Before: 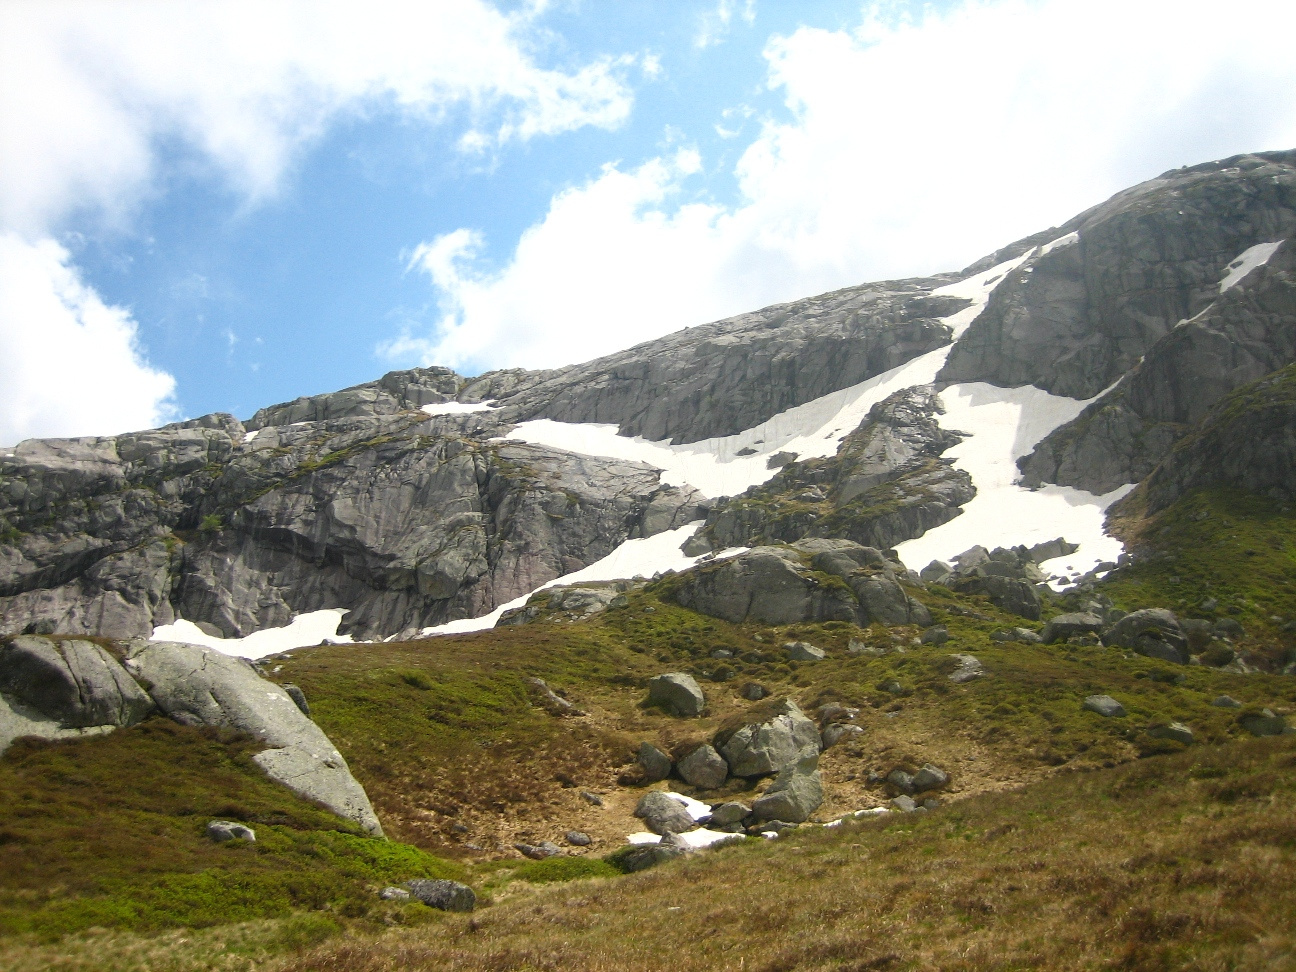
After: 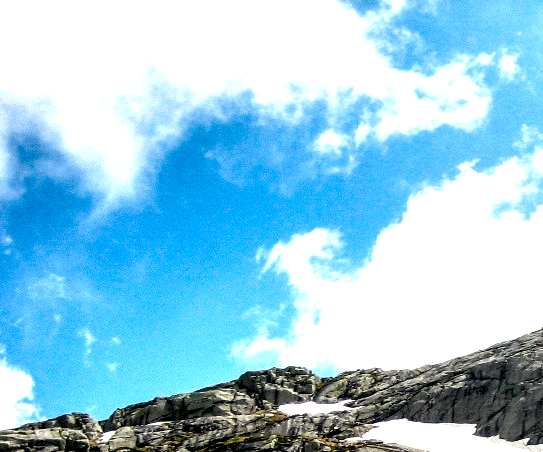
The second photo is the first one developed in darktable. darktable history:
local contrast: highlights 113%, shadows 41%, detail 294%
color correction: highlights b* -0.031, saturation 1.85
crop and rotate: left 11.045%, top 0.101%, right 47.011%, bottom 53.363%
haze removal: strength 0.53, distance 0.924, adaptive false
